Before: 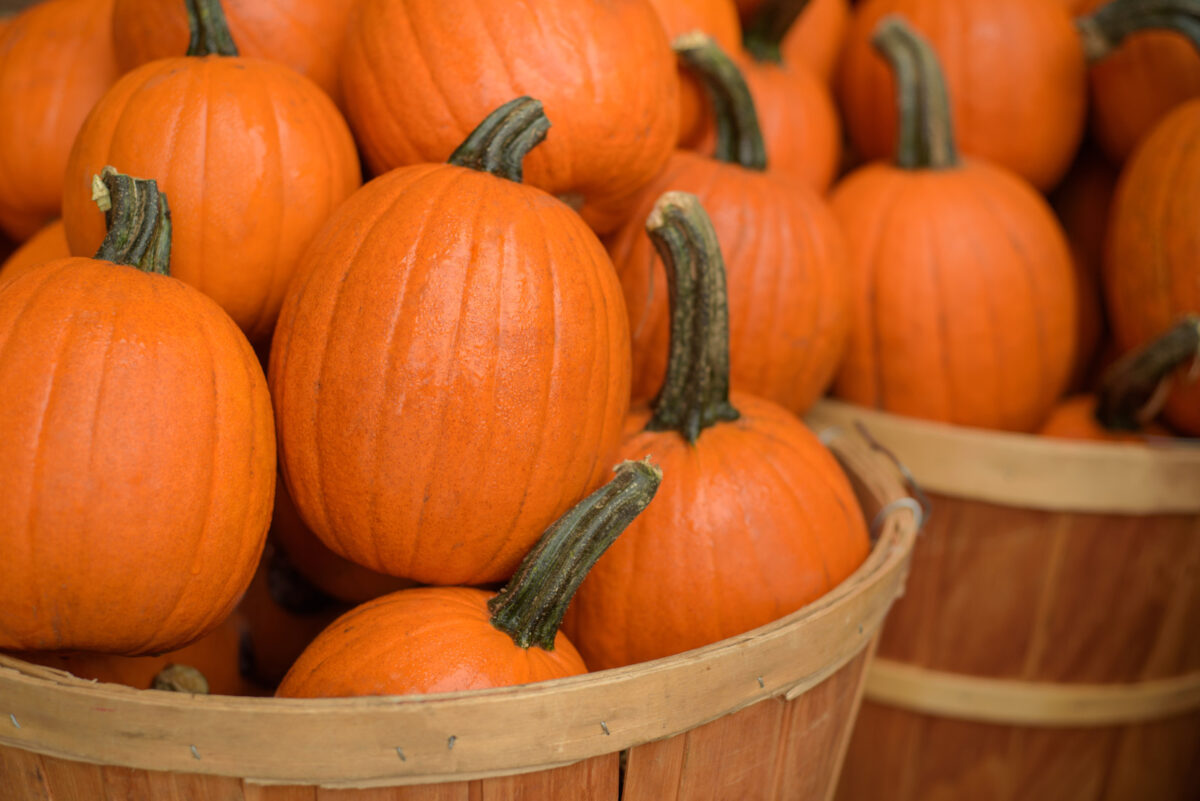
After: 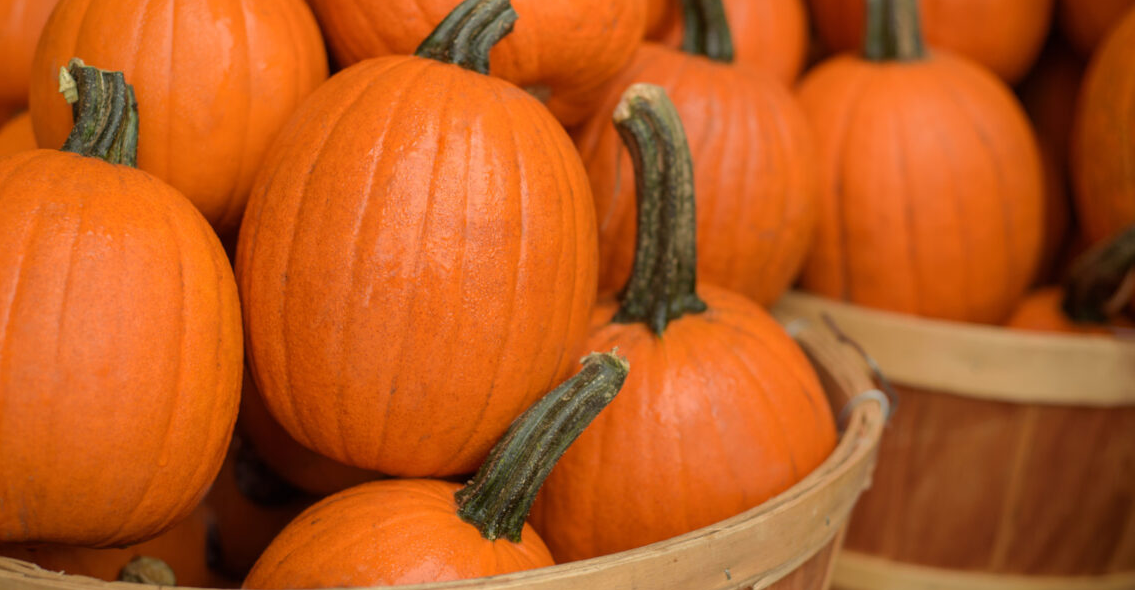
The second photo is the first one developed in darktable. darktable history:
crop and rotate: left 2.811%, top 13.643%, right 2.548%, bottom 12.598%
